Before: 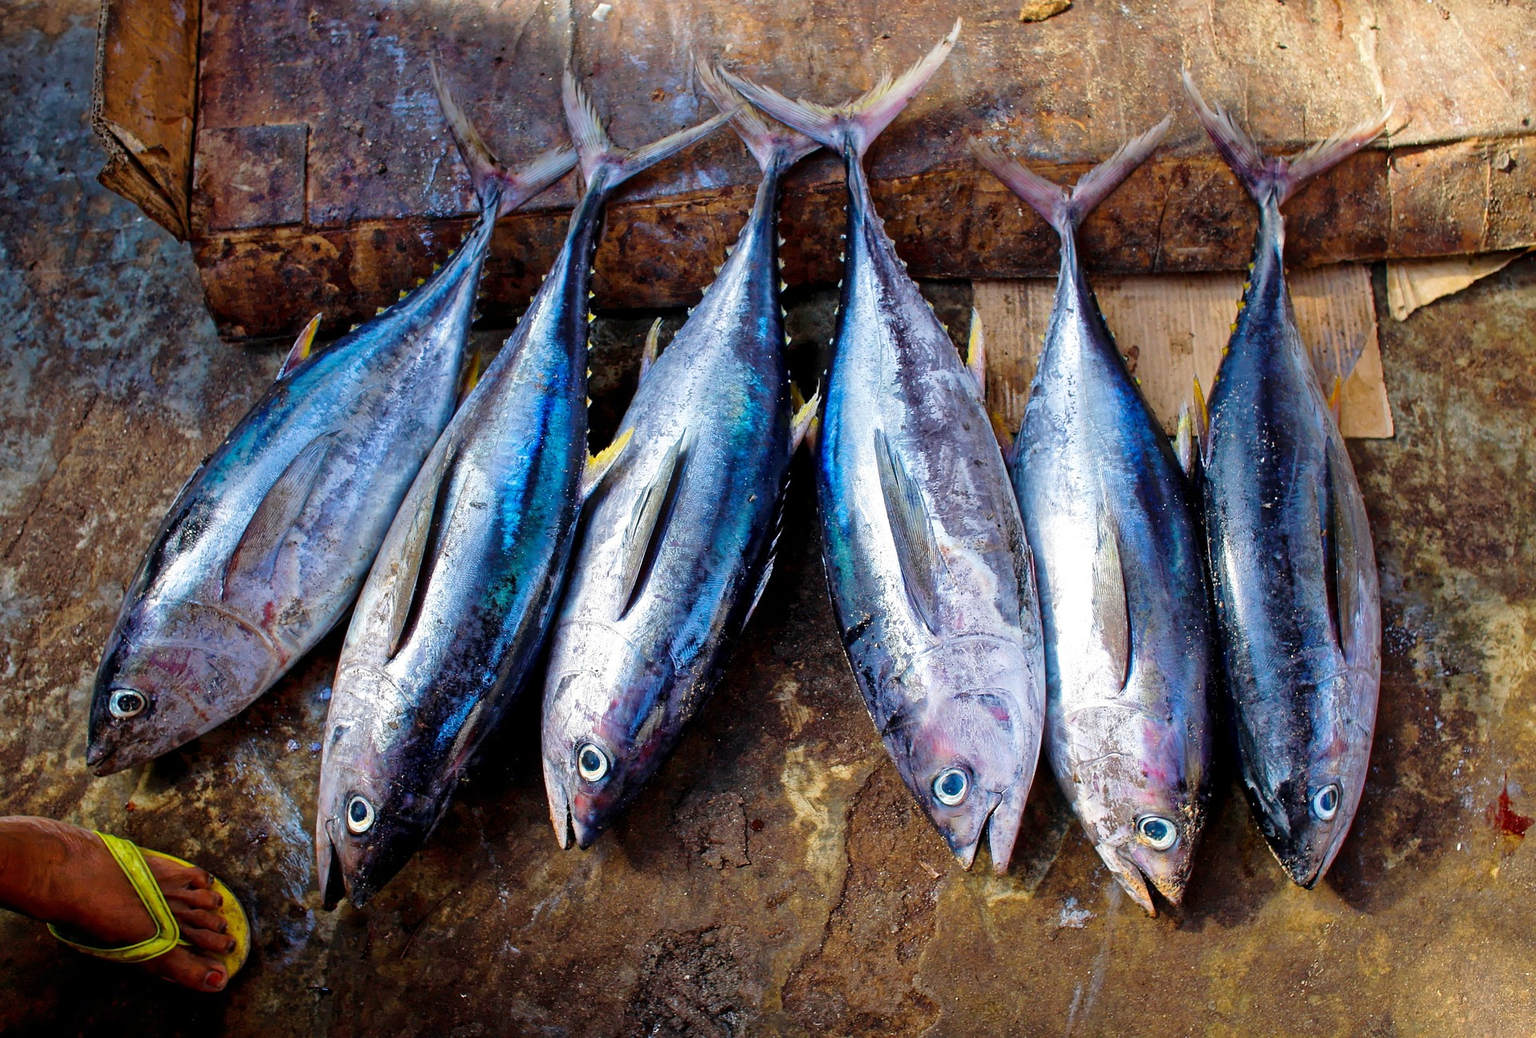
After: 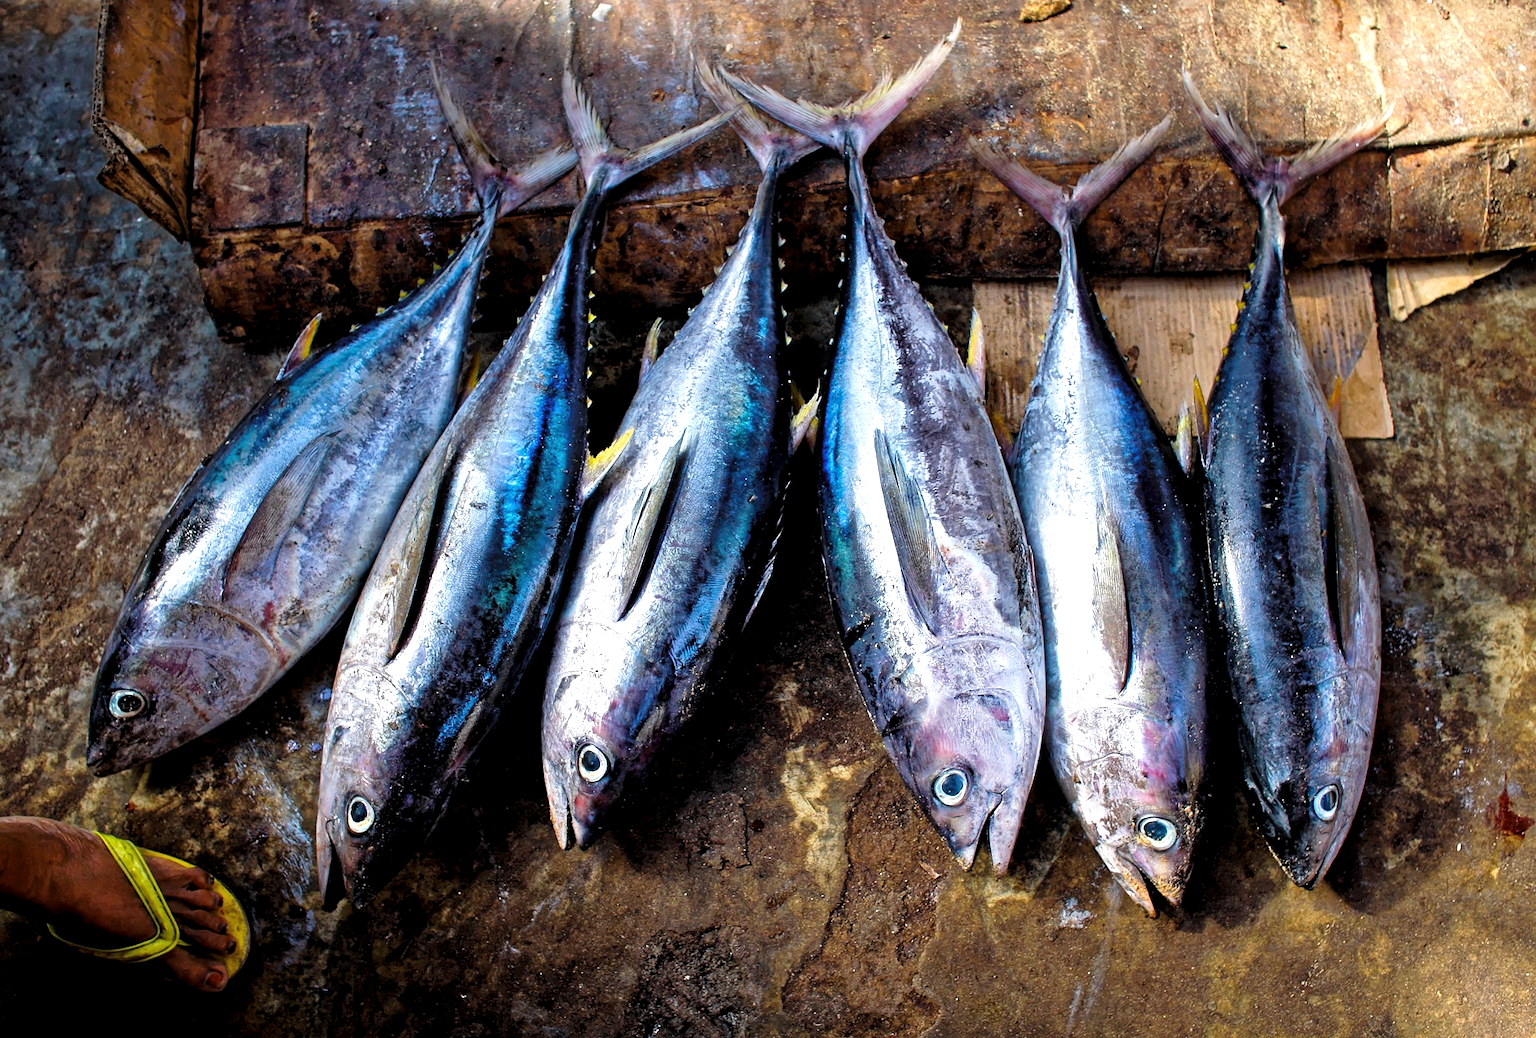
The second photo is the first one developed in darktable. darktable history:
local contrast: highlights 100%, shadows 100%, detail 120%, midtone range 0.2
levels: levels [0.052, 0.496, 0.908]
